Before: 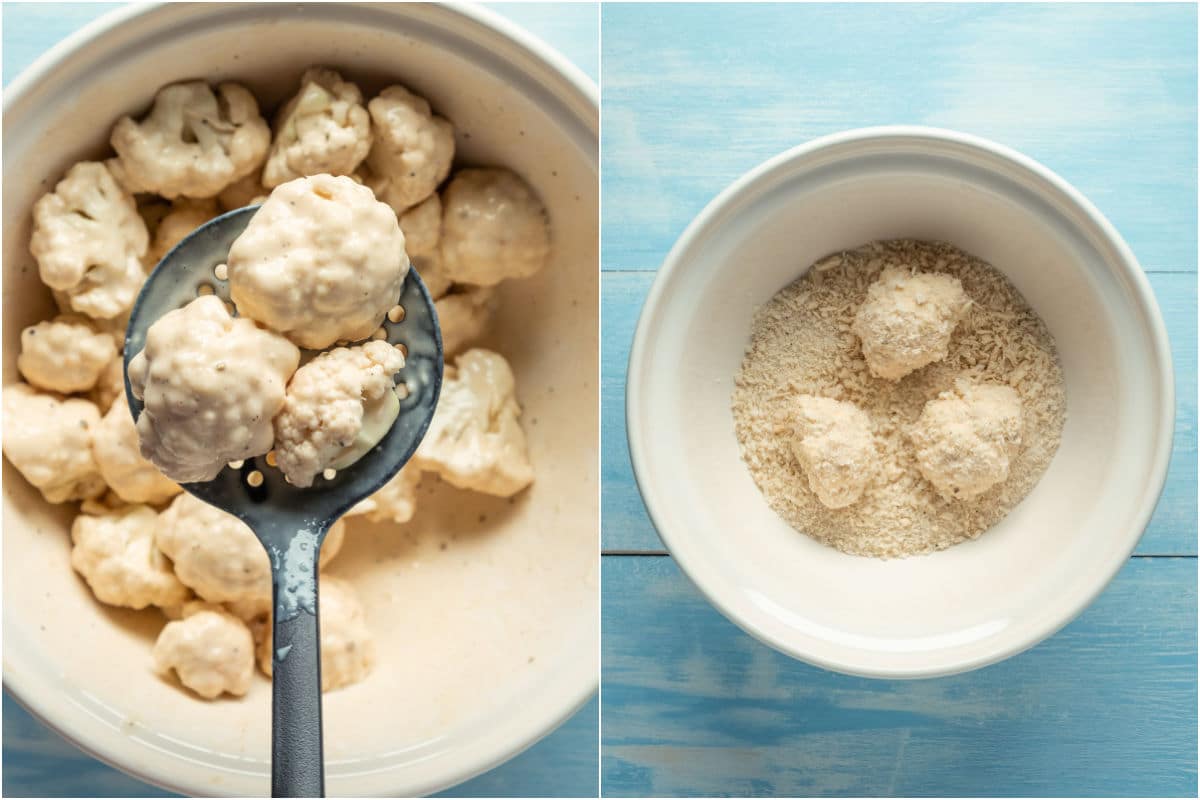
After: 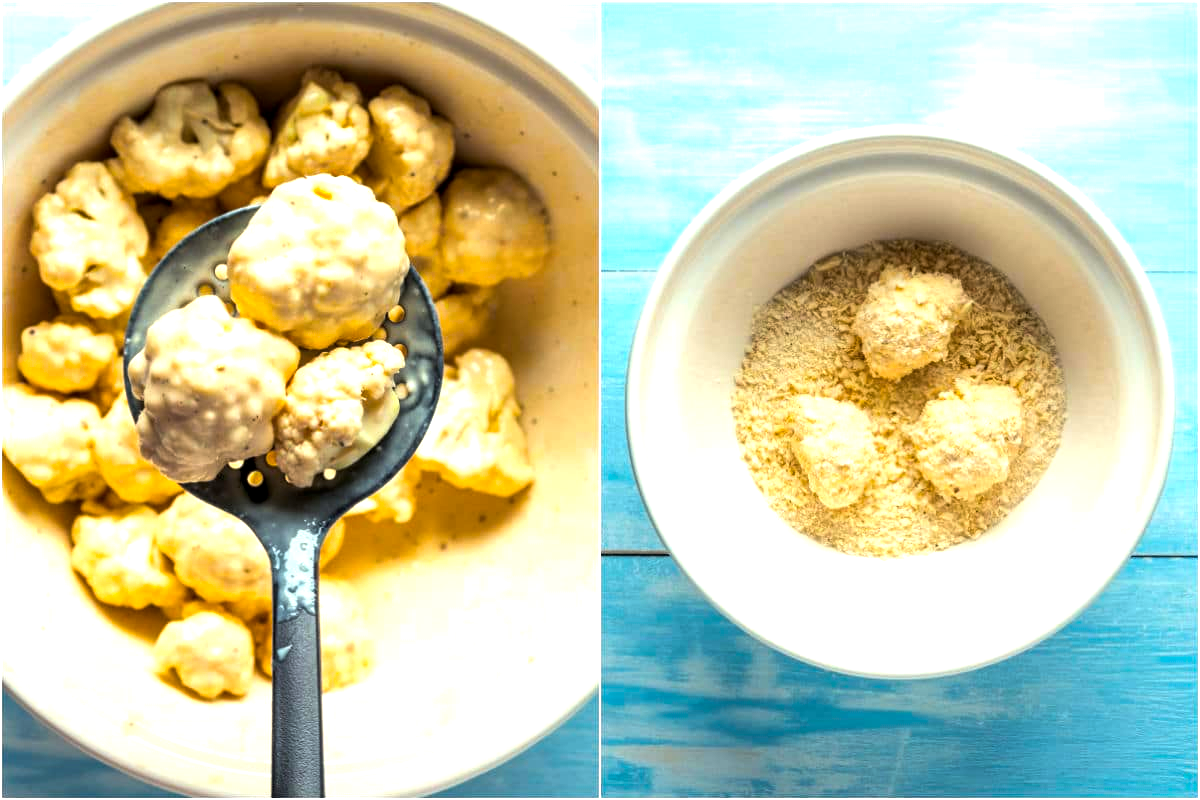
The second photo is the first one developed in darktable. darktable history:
exposure: black level correction 0.005, exposure 0.276 EV, compensate highlight preservation false
color balance rgb: perceptual saturation grading › global saturation 59.457%, perceptual saturation grading › highlights 21.056%, perceptual saturation grading › shadows -49.473%, perceptual brilliance grading › global brilliance 14.489%, perceptual brilliance grading › shadows -35.811%
